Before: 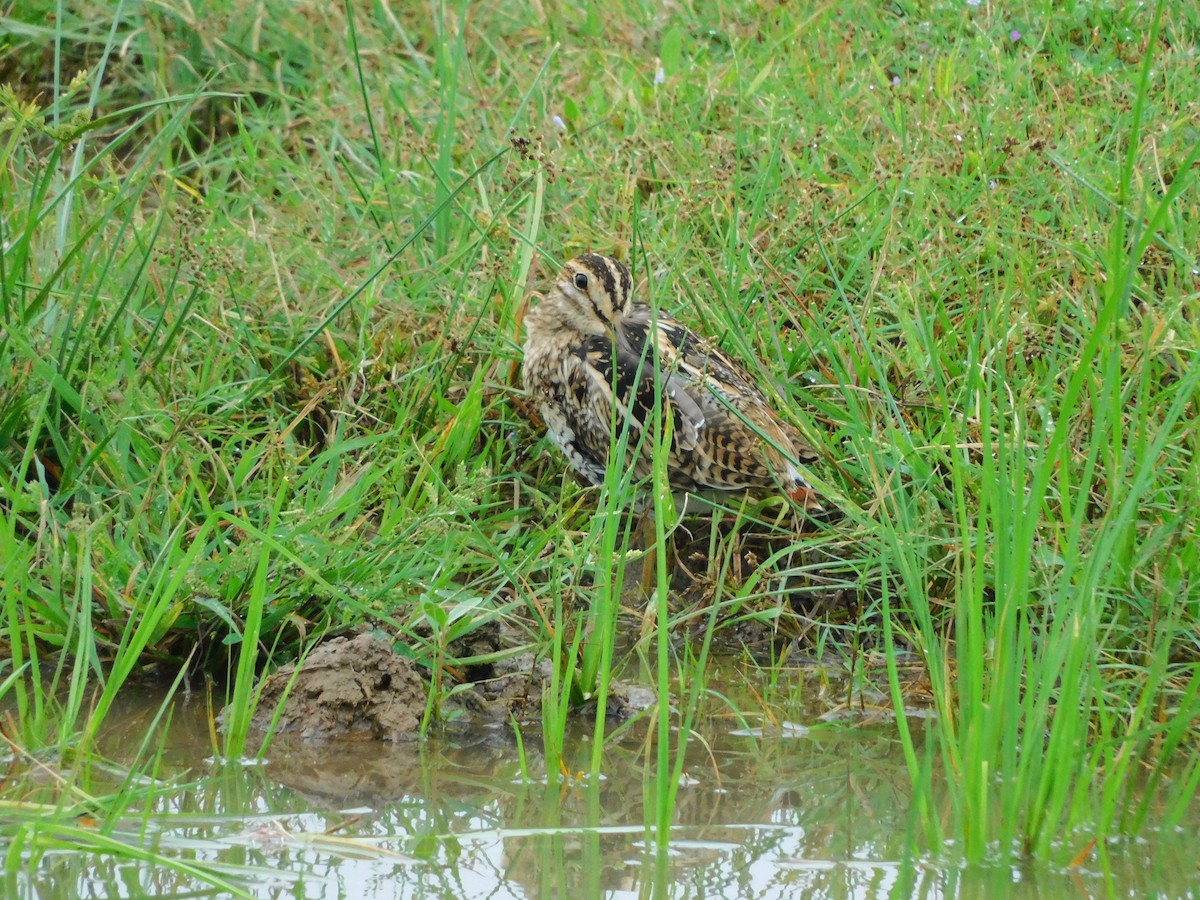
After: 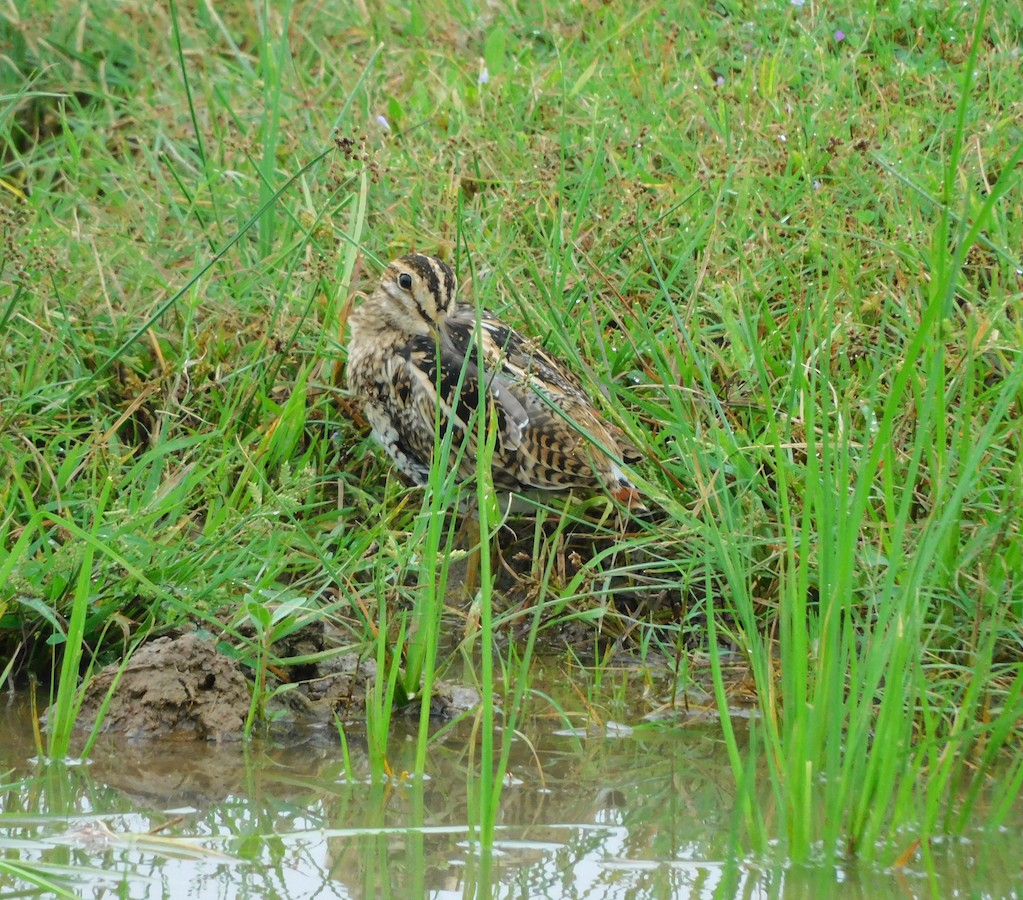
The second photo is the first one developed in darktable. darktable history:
crop and rotate: left 14.668%
tone equalizer: on, module defaults
